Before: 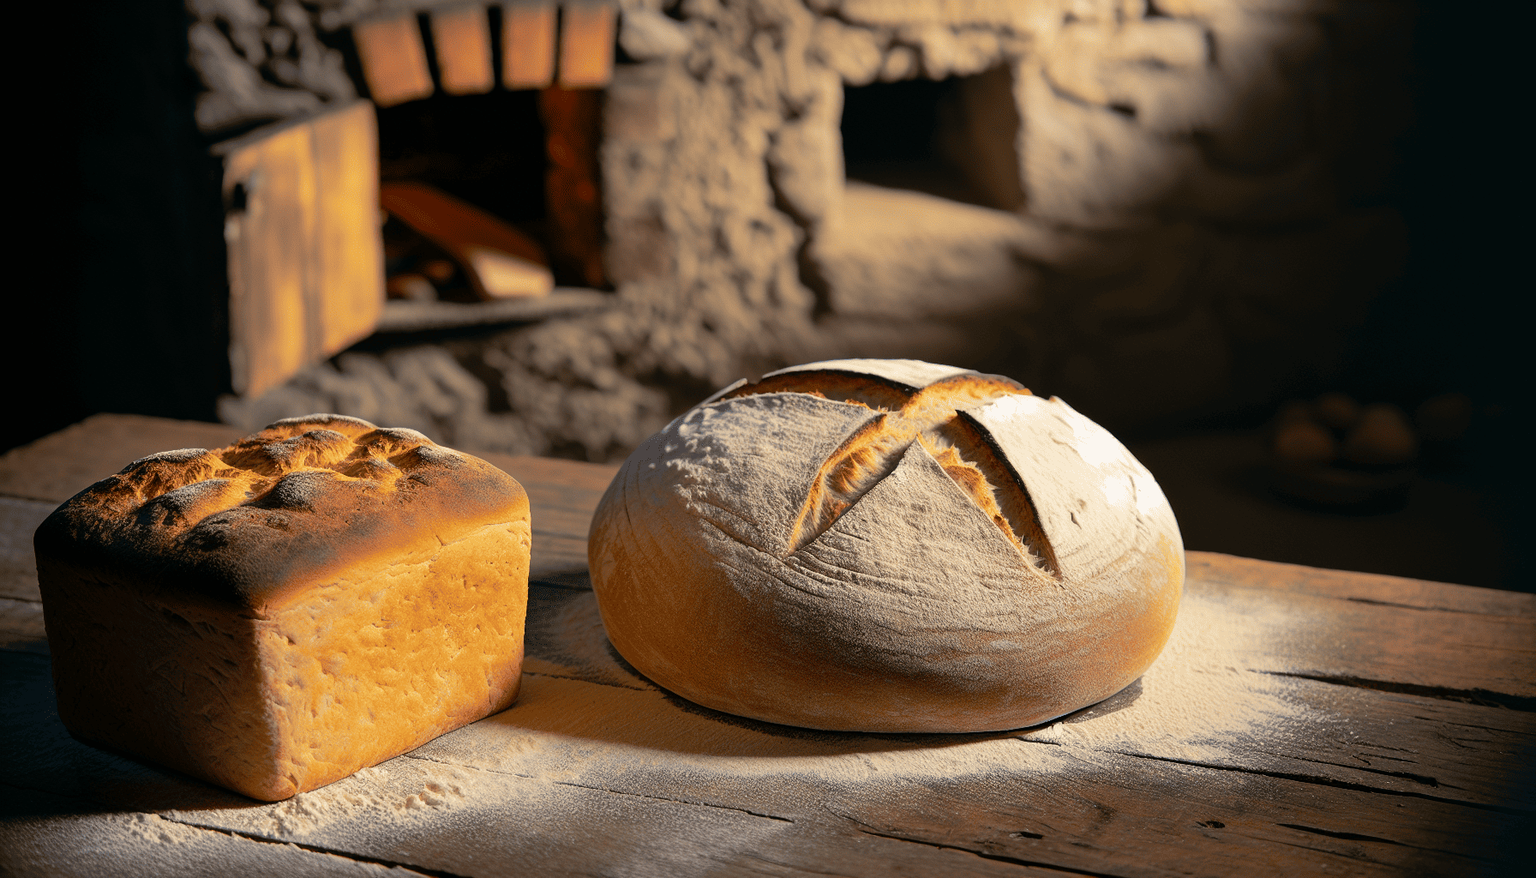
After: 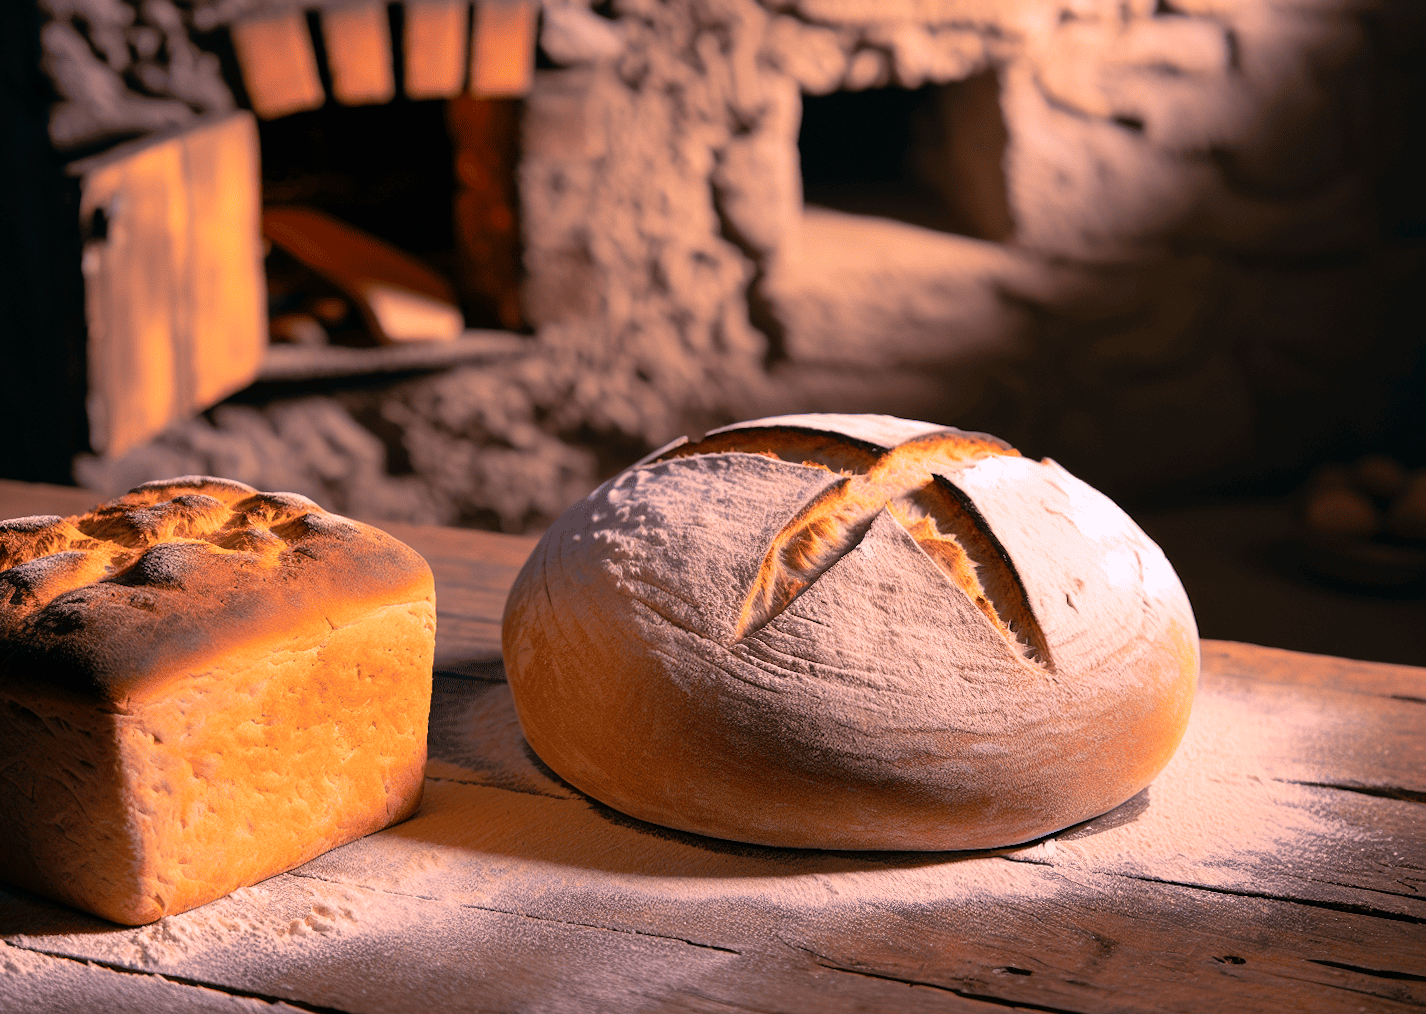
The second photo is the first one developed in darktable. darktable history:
crop and rotate: left 9.597%, right 10.195%
white balance: red 1.188, blue 1.11
rotate and perspective: rotation 0.192°, lens shift (horizontal) -0.015, crop left 0.005, crop right 0.996, crop top 0.006, crop bottom 0.99
